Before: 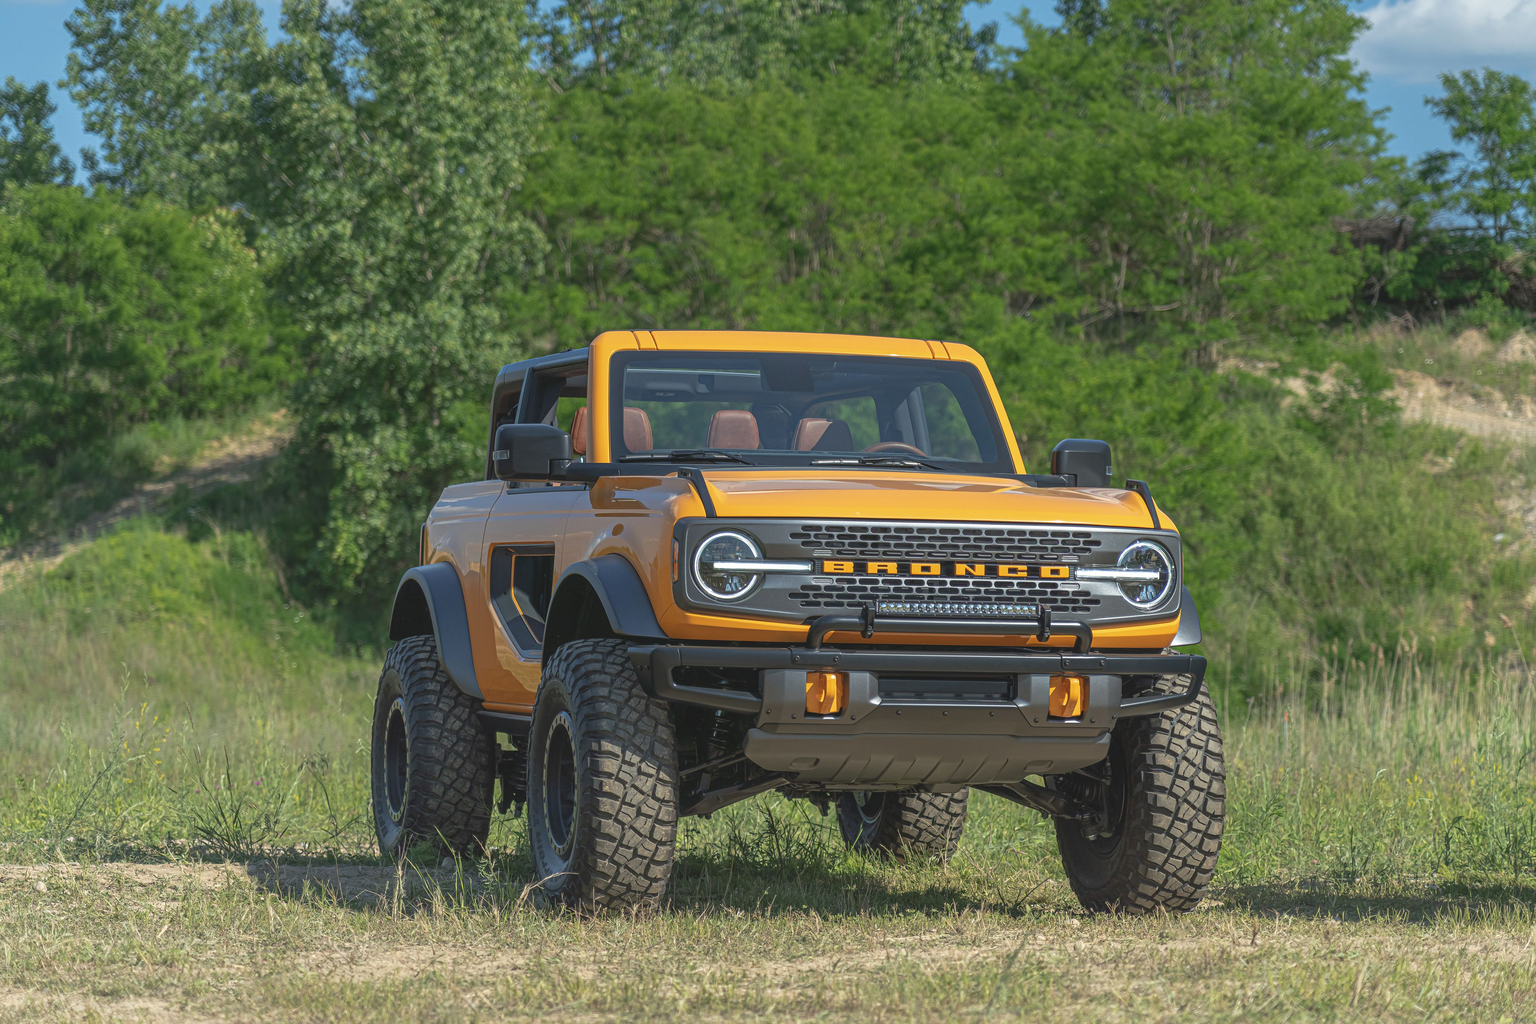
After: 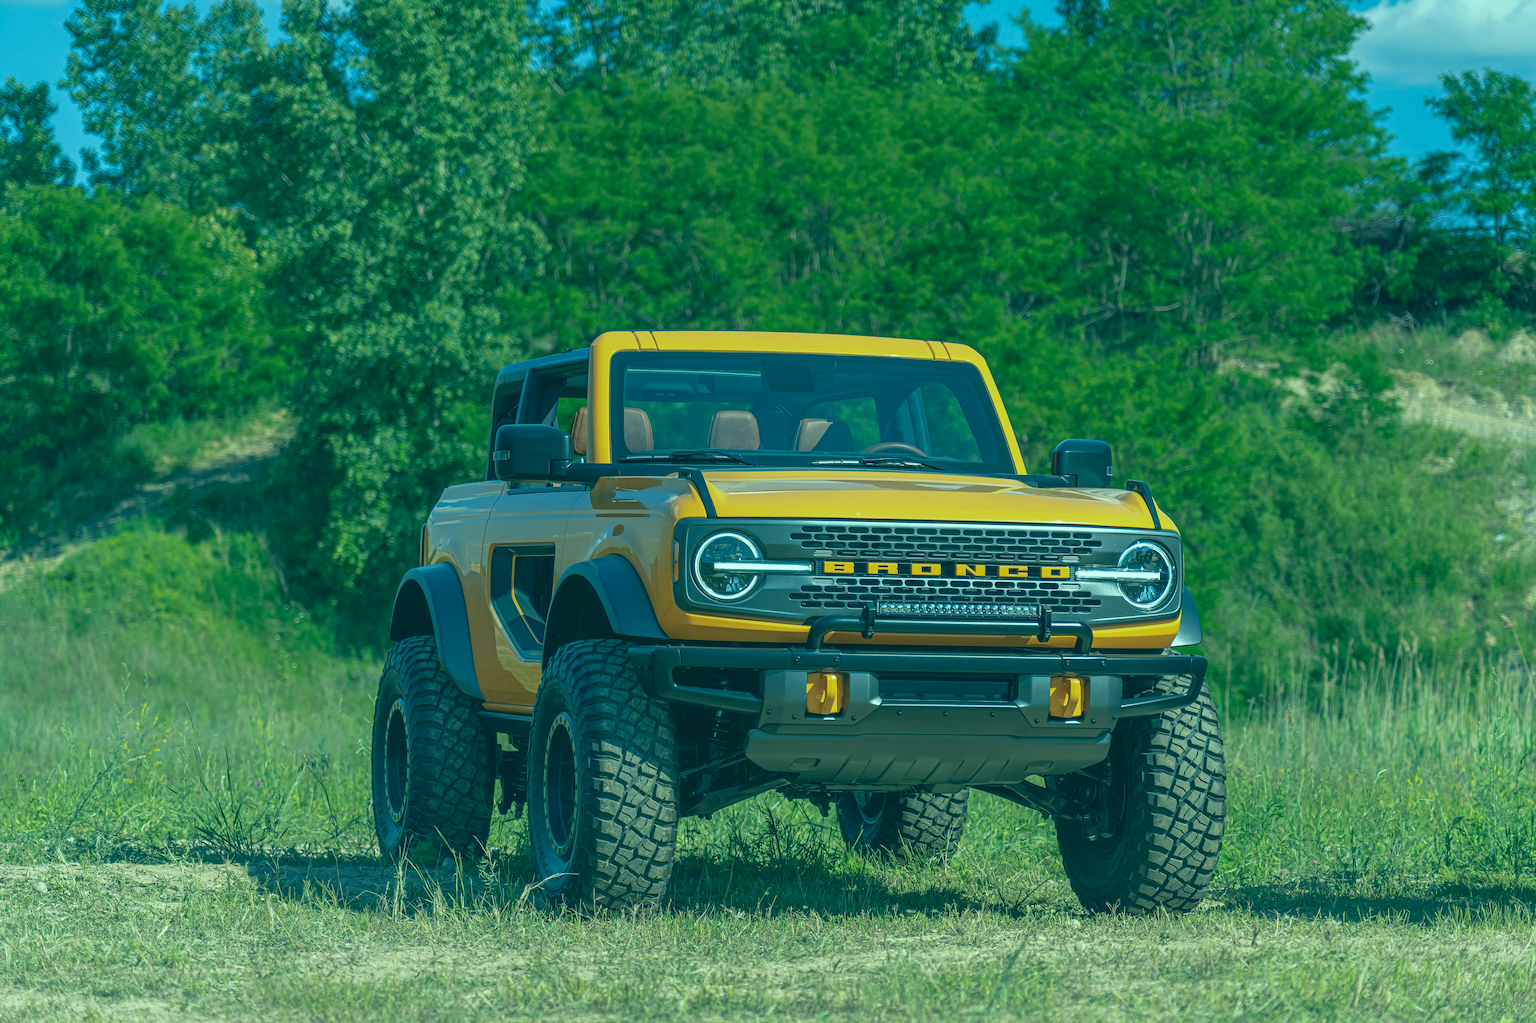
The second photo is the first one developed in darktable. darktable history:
white balance: red 0.967, blue 1.049
color correction: highlights a* -20.08, highlights b* 9.8, shadows a* -20.4, shadows b* -10.76
